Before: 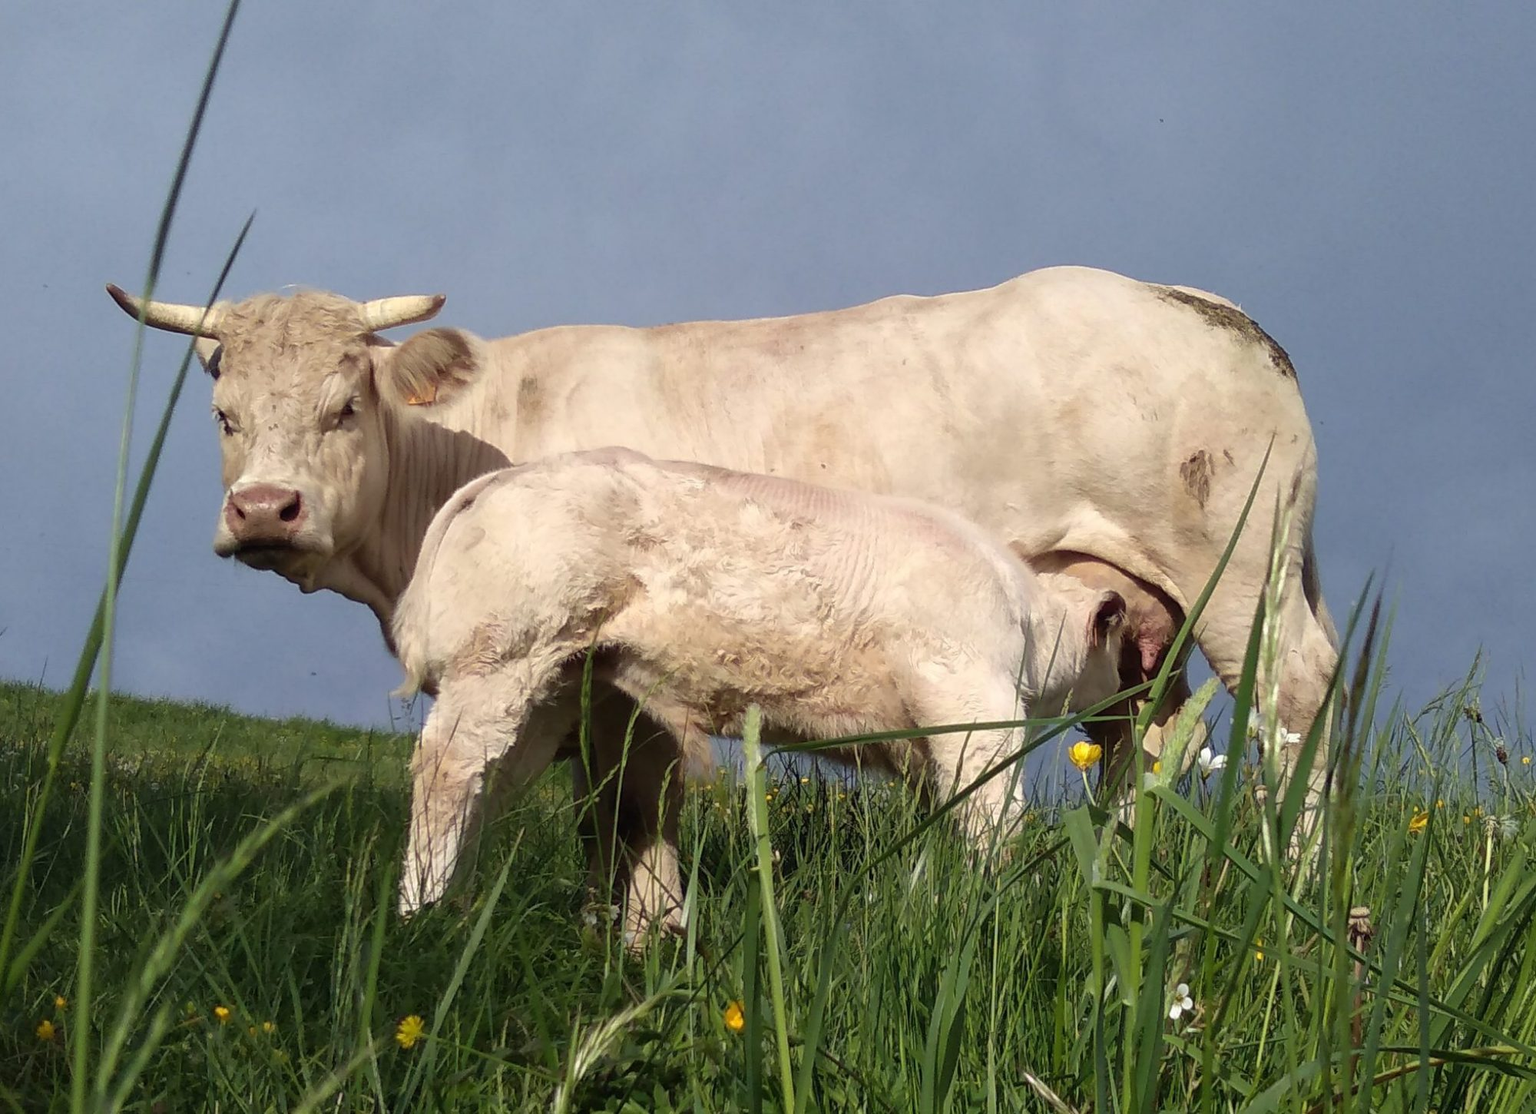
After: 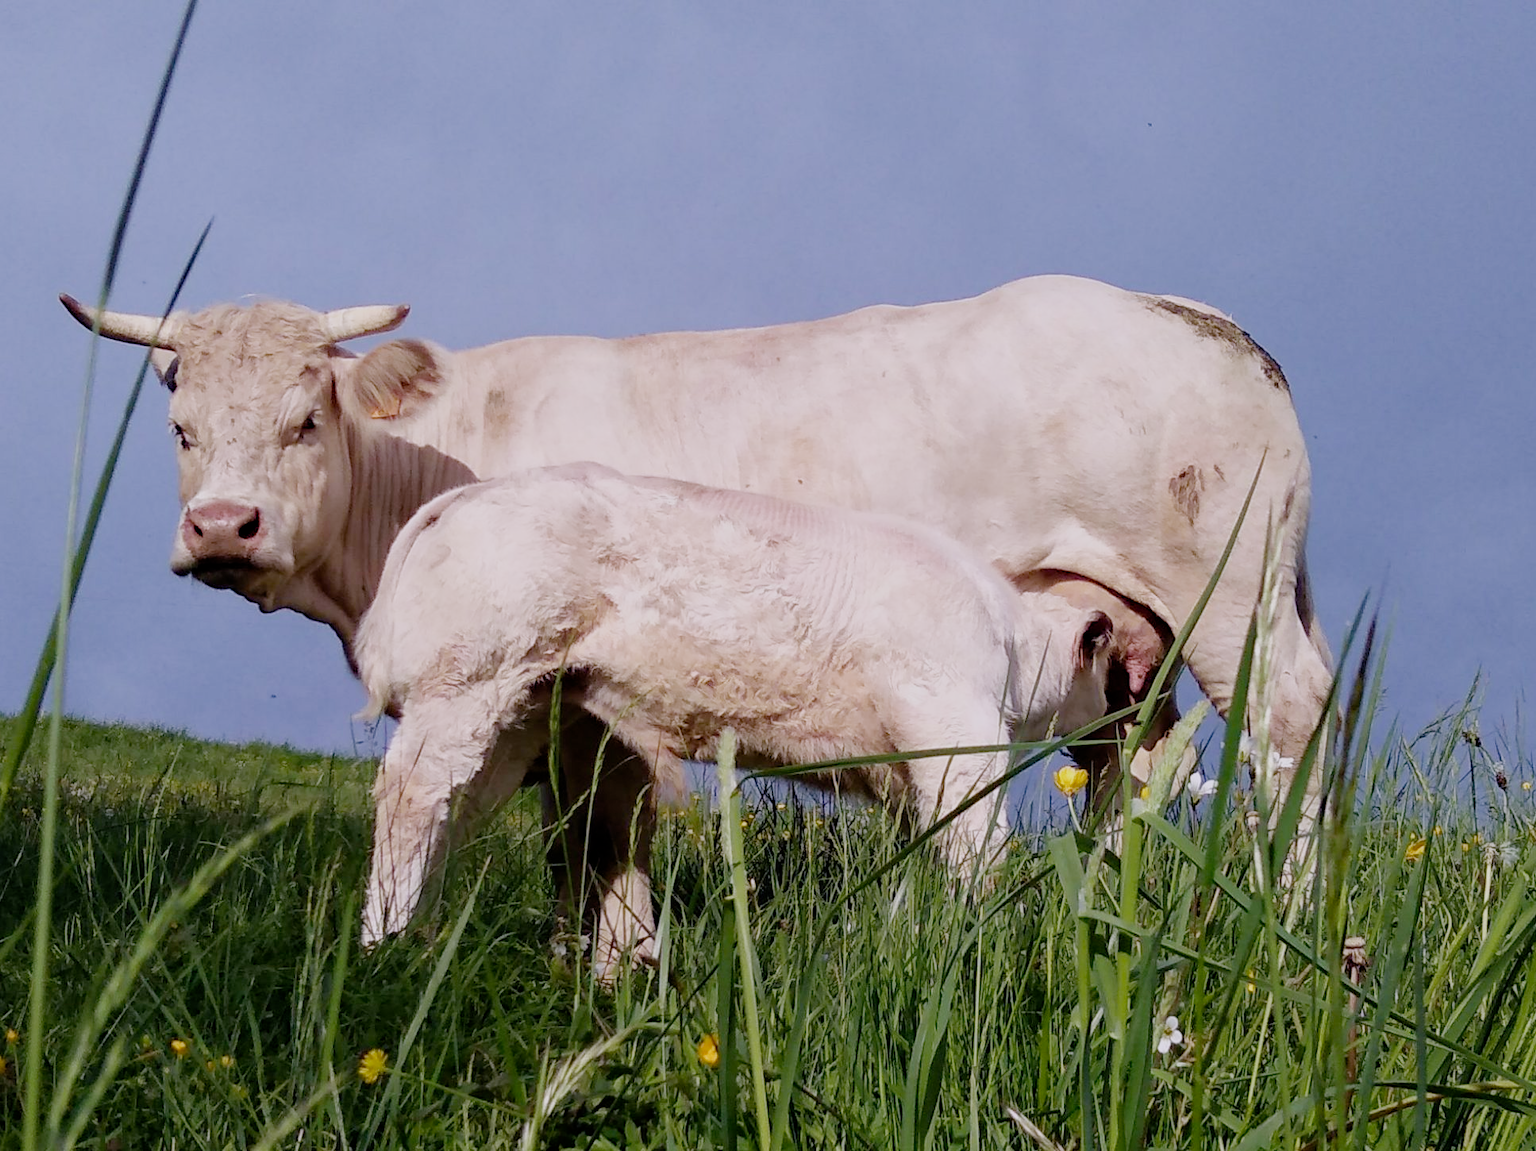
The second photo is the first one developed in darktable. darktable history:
filmic rgb: middle gray luminance 30%, black relative exposure -9 EV, white relative exposure 7 EV, threshold 6 EV, target black luminance 0%, hardness 2.94, latitude 2.04%, contrast 0.963, highlights saturation mix 5%, shadows ↔ highlights balance 12.16%, add noise in highlights 0, preserve chrominance no, color science v3 (2019), use custom middle-gray values true, iterations of high-quality reconstruction 0, contrast in highlights soft, enable highlight reconstruction true
white balance: red 1.042, blue 1.17
haze removal: compatibility mode true, adaptive false
exposure: black level correction 0, exposure 1 EV, compensate exposure bias true, compensate highlight preservation false
crop and rotate: left 3.238%
